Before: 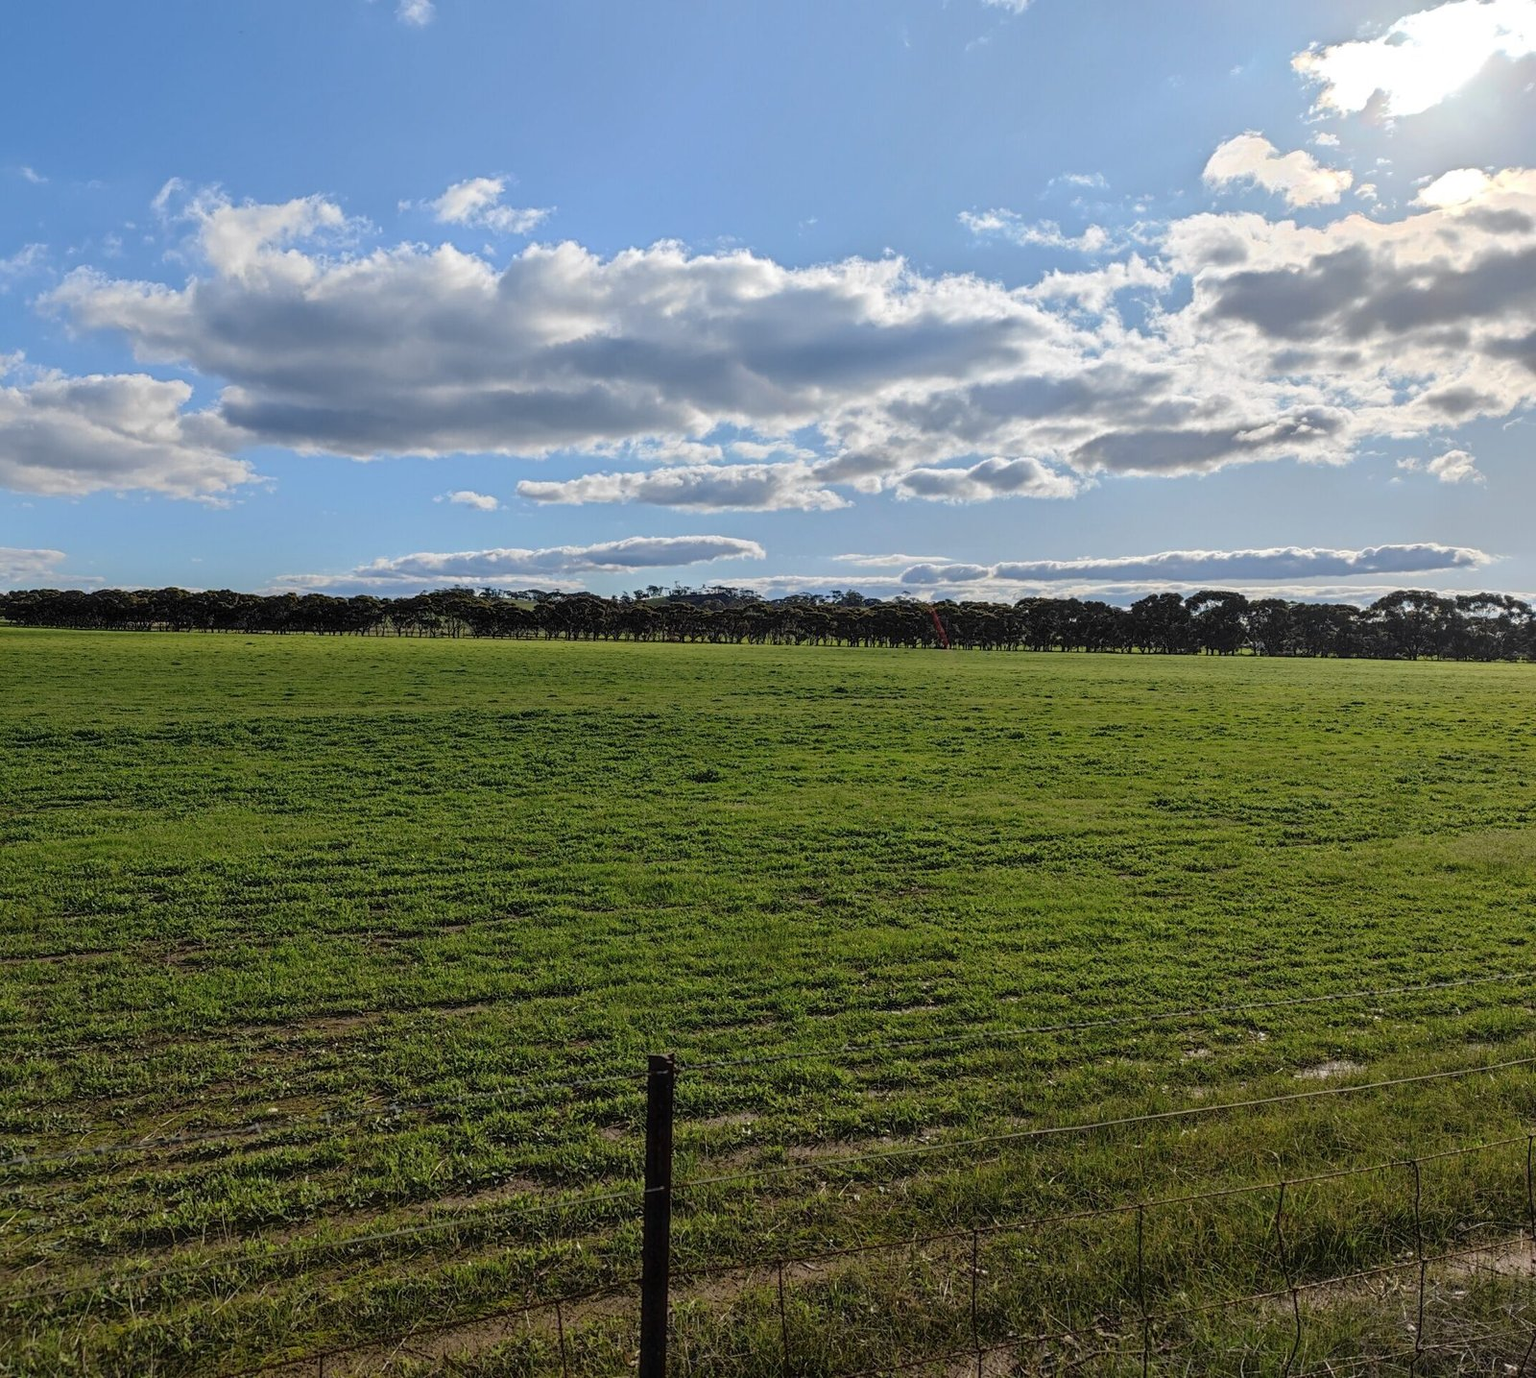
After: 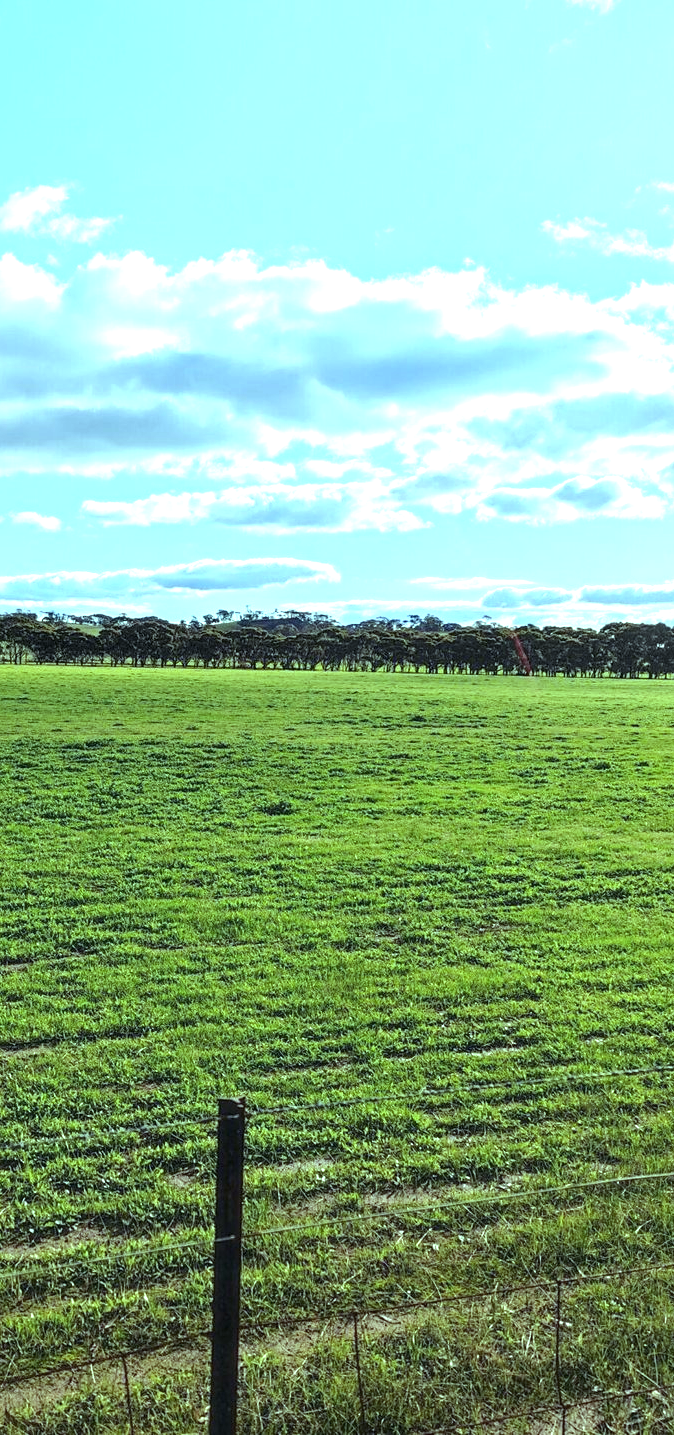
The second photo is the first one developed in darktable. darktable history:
crop: left 28.583%, right 29.231%
white balance: red 0.978, blue 0.999
color balance: mode lift, gamma, gain (sRGB), lift [0.997, 0.979, 1.021, 1.011], gamma [1, 1.084, 0.916, 0.998], gain [1, 0.87, 1.13, 1.101], contrast 4.55%, contrast fulcrum 38.24%, output saturation 104.09%
exposure: black level correction 0, exposure 1.3 EV, compensate exposure bias true, compensate highlight preservation false
